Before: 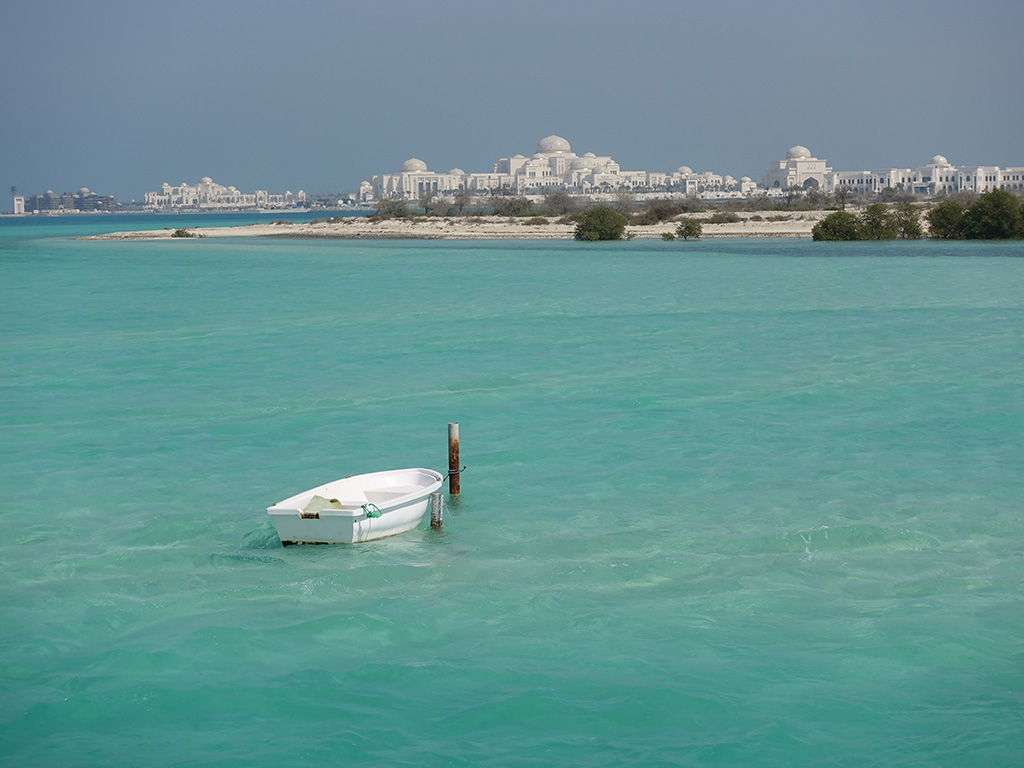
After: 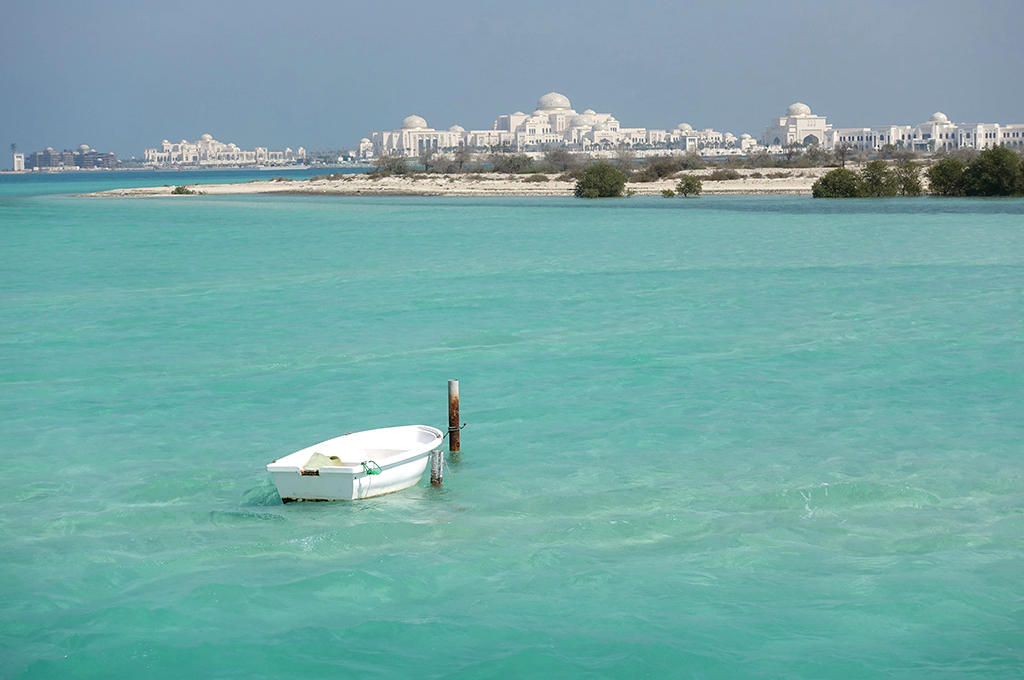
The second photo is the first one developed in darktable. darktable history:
crop and rotate: top 5.617%, bottom 5.795%
tone equalizer: -8 EV -0.456 EV, -7 EV -0.374 EV, -6 EV -0.315 EV, -5 EV -0.26 EV, -3 EV 0.203 EV, -2 EV 0.338 EV, -1 EV 0.403 EV, +0 EV 0.409 EV
